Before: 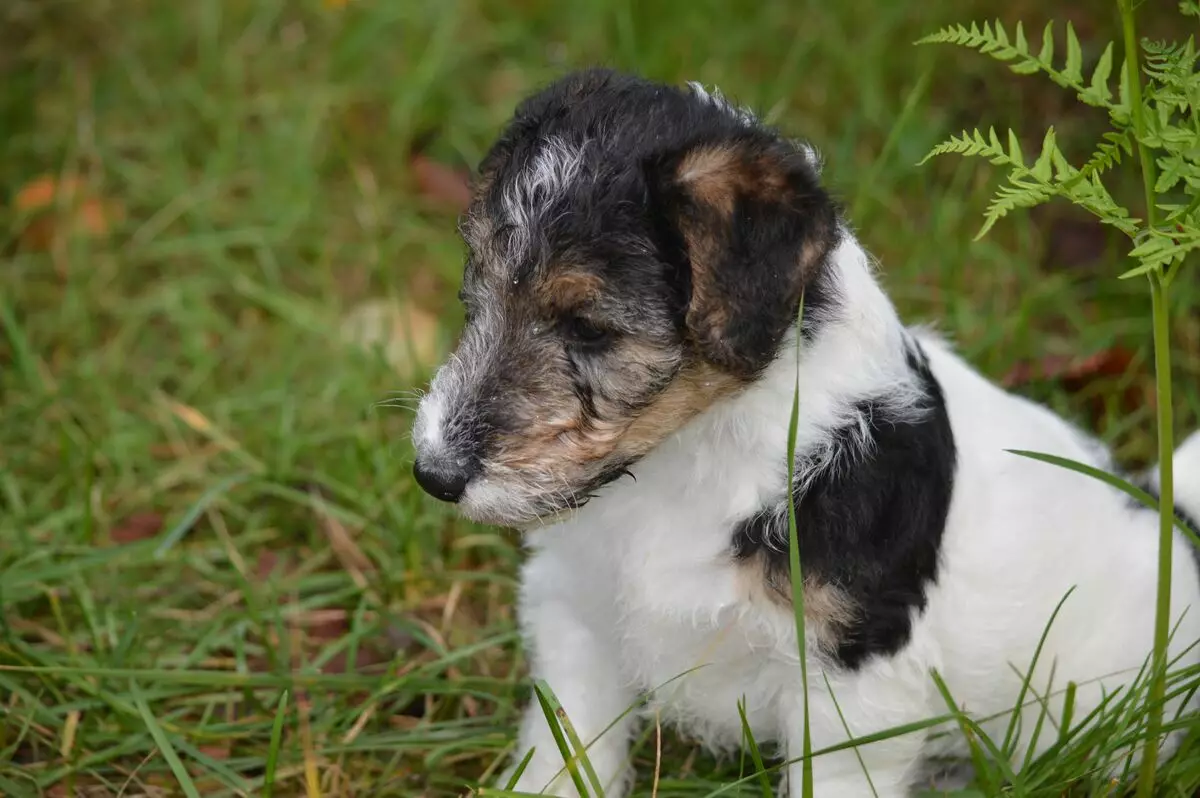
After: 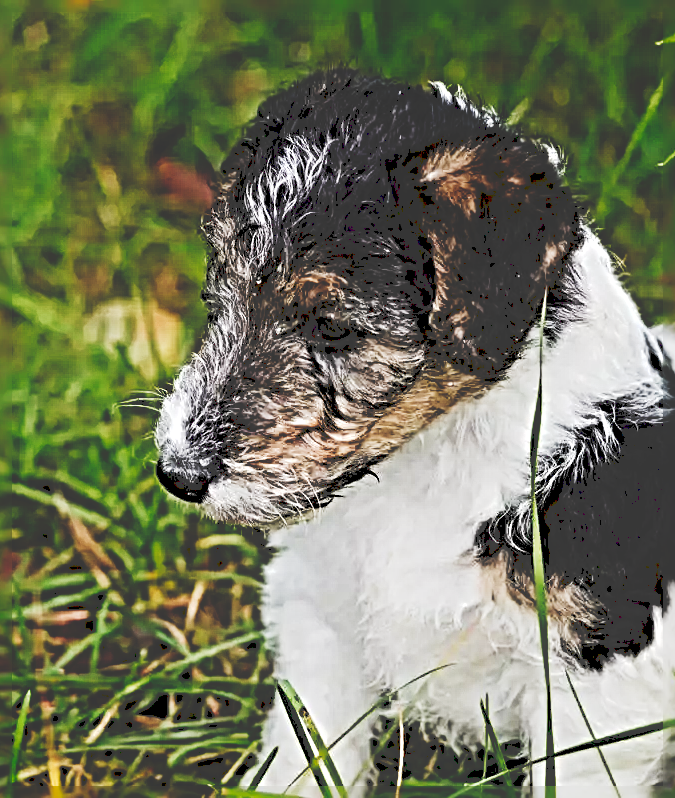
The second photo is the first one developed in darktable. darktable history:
sharpen: radius 6.3, amount 1.8, threshold 0
shadows and highlights: shadows -40.15, highlights 62.88, soften with gaussian
color balance rgb: on, module defaults
crop: left 21.496%, right 22.254%
tone curve: curves: ch0 [(0, 0) (0.003, 0.231) (0.011, 0.231) (0.025, 0.231) (0.044, 0.231) (0.069, 0.231) (0.1, 0.234) (0.136, 0.239) (0.177, 0.243) (0.224, 0.247) (0.277, 0.265) (0.335, 0.311) (0.399, 0.389) (0.468, 0.507) (0.543, 0.634) (0.623, 0.74) (0.709, 0.83) (0.801, 0.889) (0.898, 0.93) (1, 1)], preserve colors none
